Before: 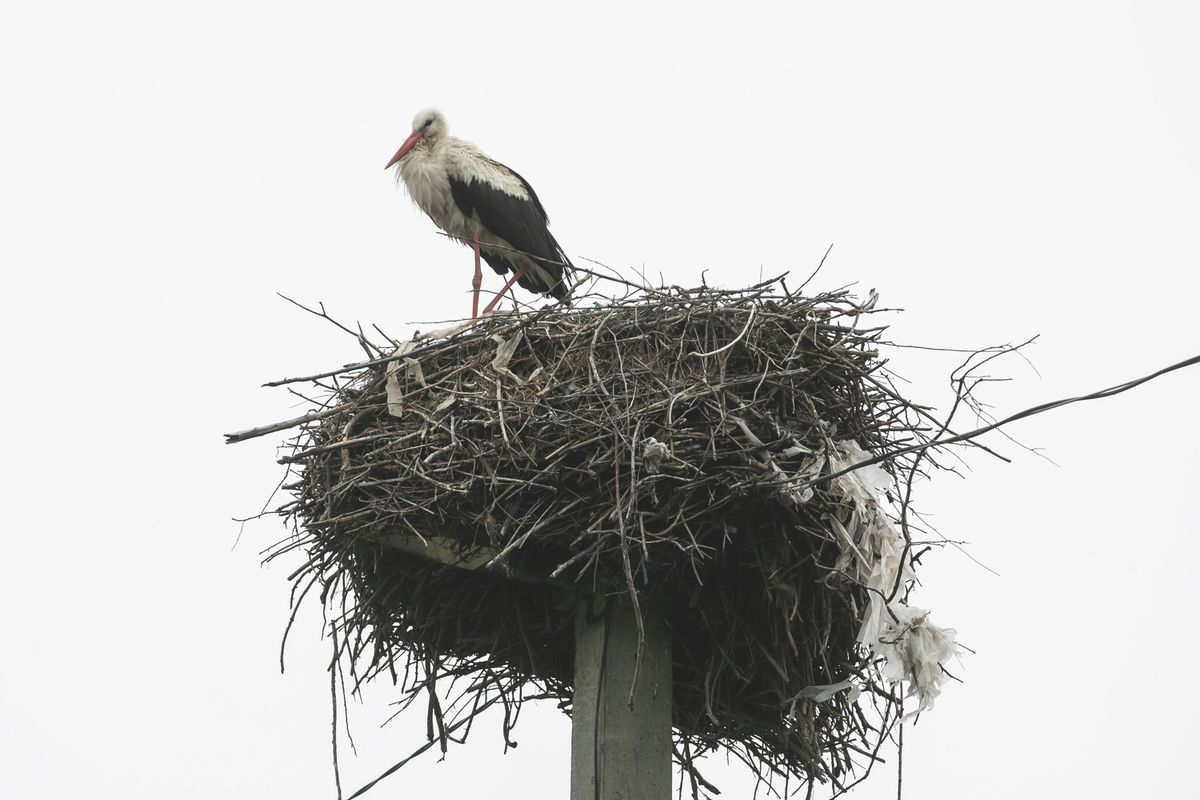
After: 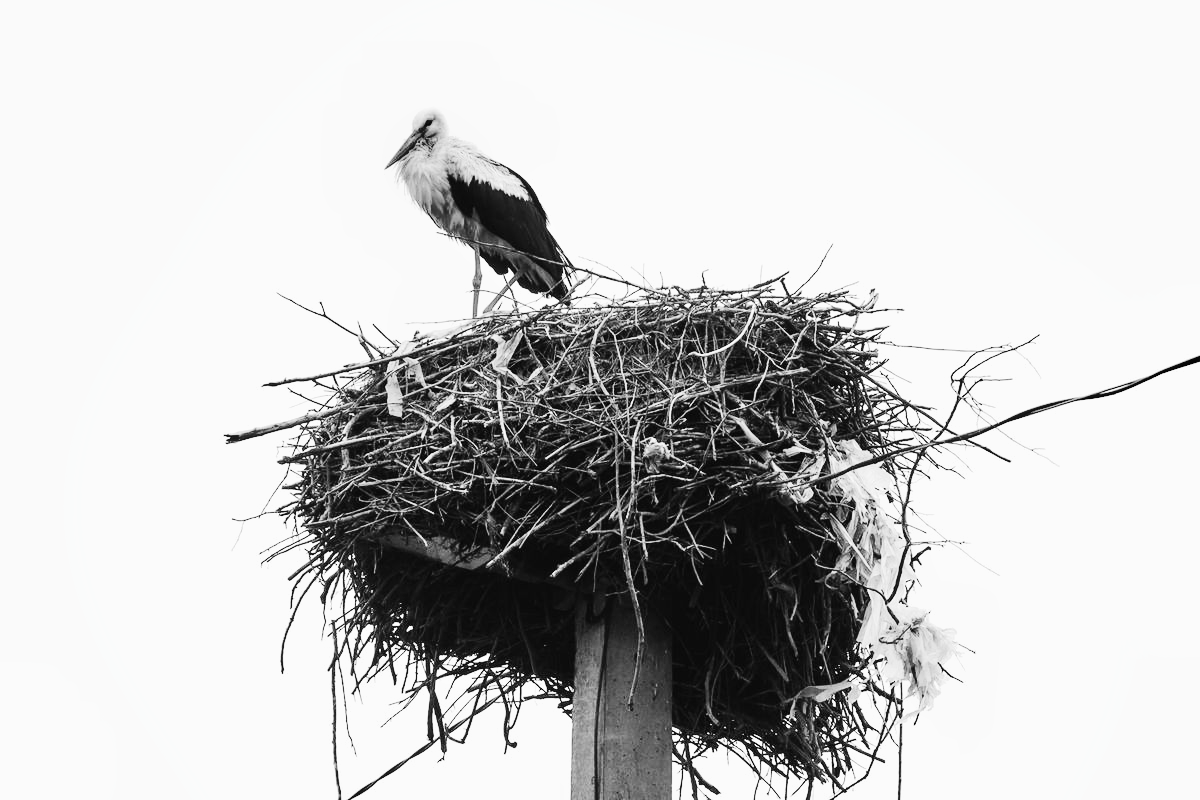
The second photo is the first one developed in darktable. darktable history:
exposure: compensate highlight preservation false
shadows and highlights: shadows 5, soften with gaussian
monochrome: on, module defaults
color correction: highlights a* 10.44, highlights b* 30.04, shadows a* 2.73, shadows b* 17.51, saturation 1.72
tone curve: curves: ch0 [(0, 0) (0.16, 0.055) (0.506, 0.762) (1, 1.024)], color space Lab, linked channels, preserve colors none
